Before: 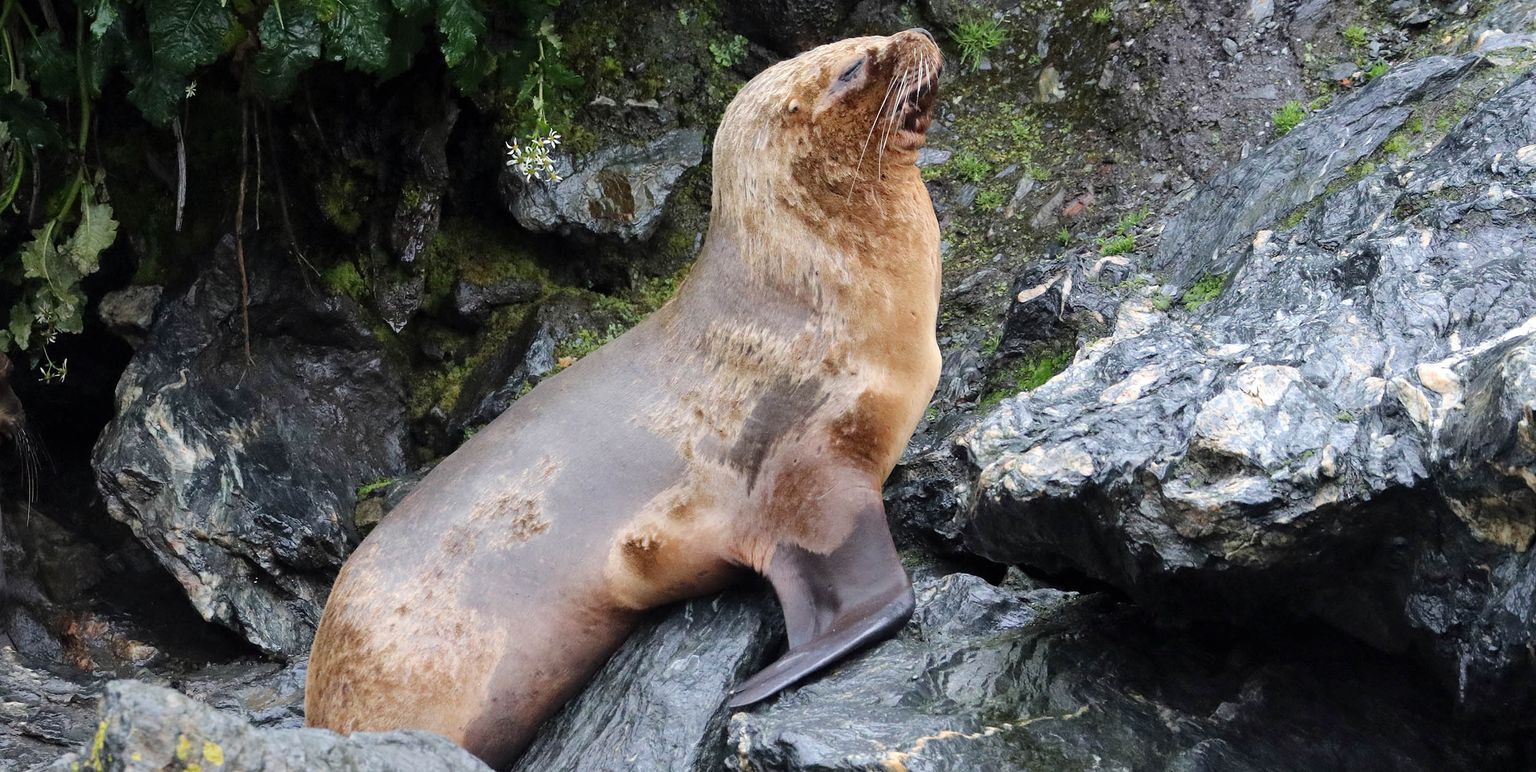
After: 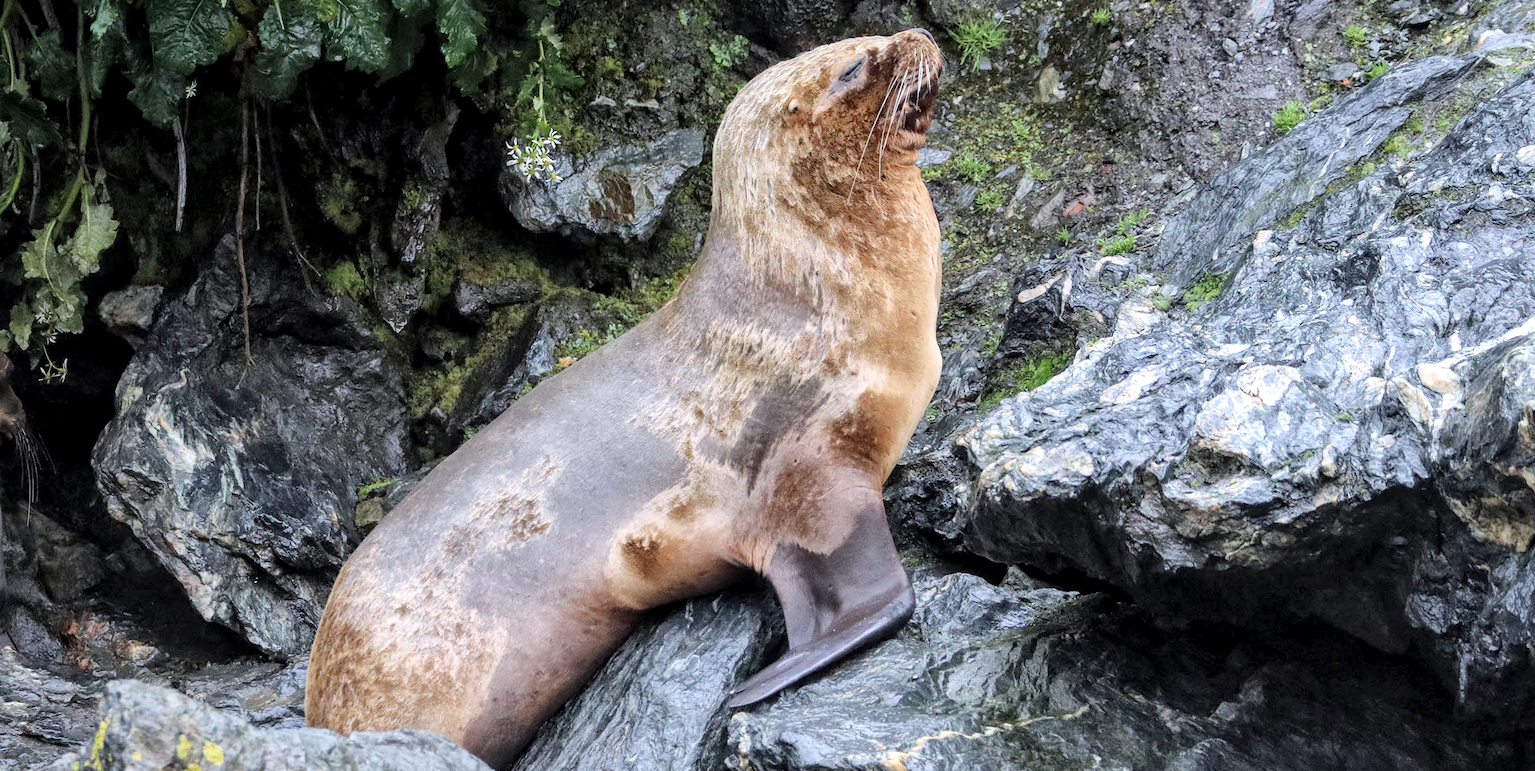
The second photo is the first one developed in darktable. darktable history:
white balance: red 0.983, blue 1.036
local contrast: on, module defaults
global tonemap: drago (1, 100), detail 1
